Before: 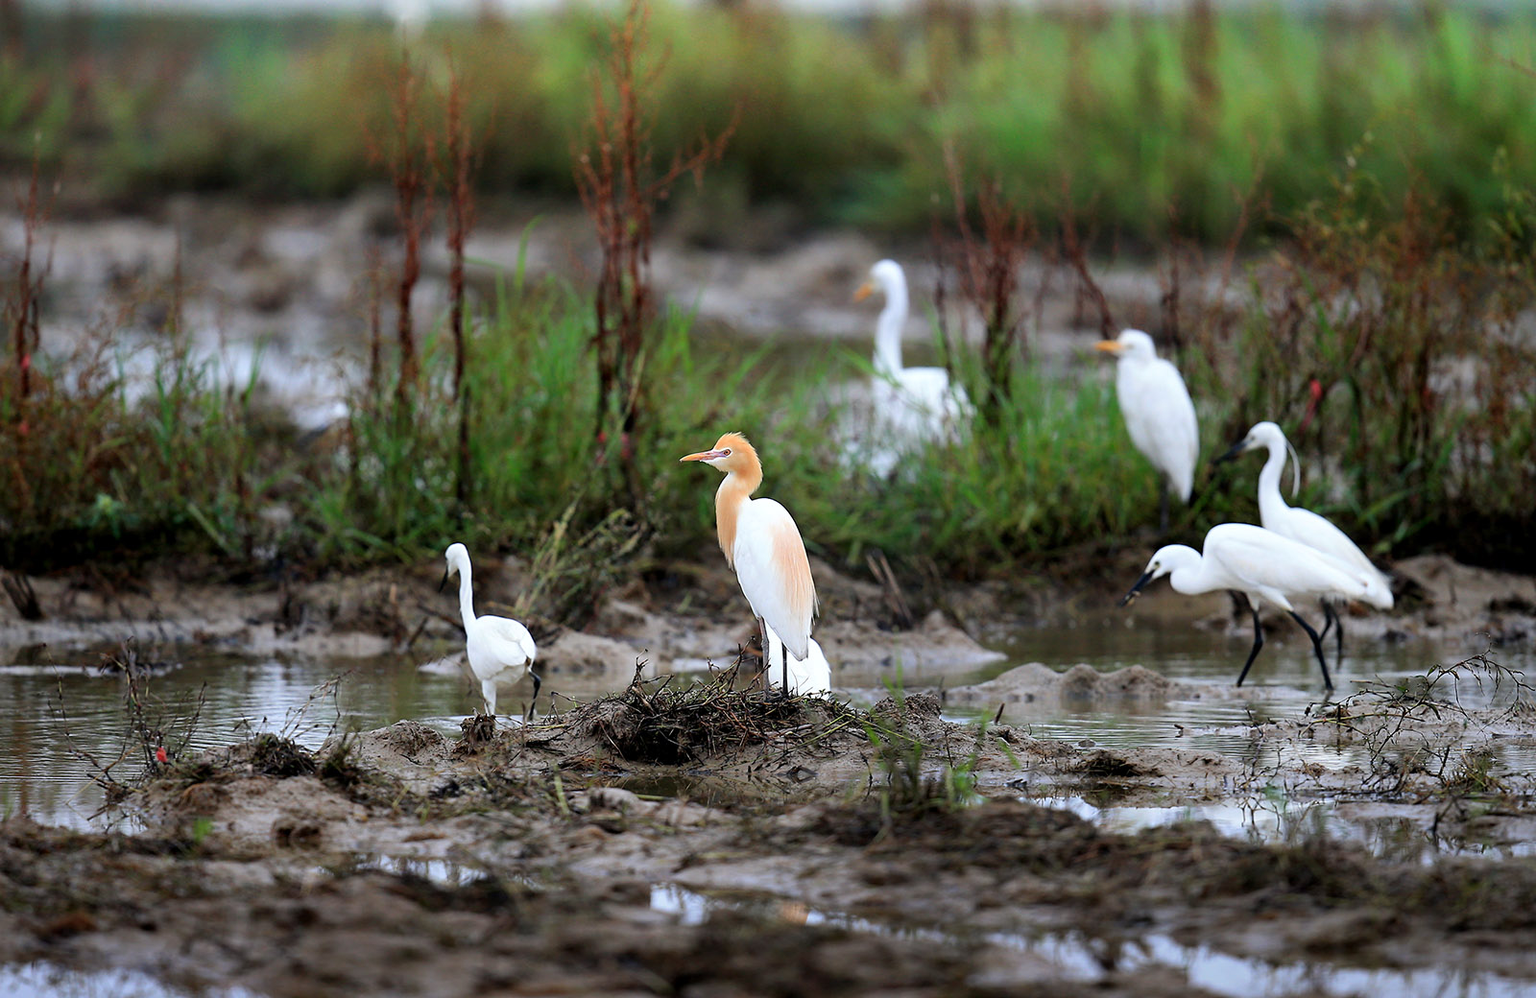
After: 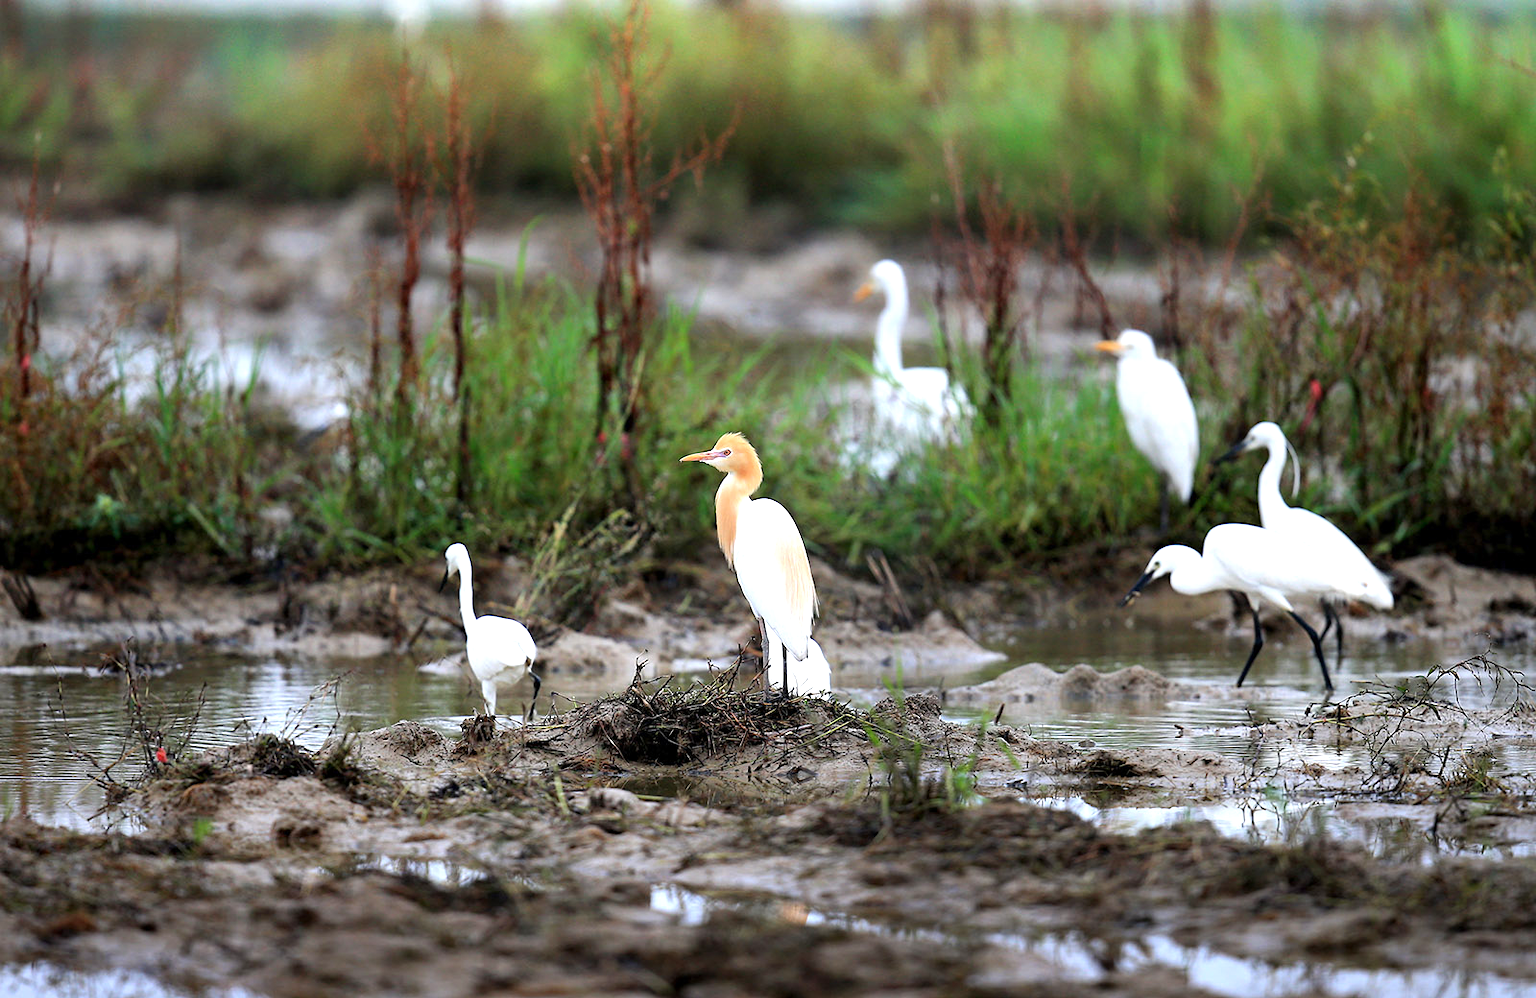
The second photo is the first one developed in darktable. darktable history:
exposure: exposure 0.609 EV, compensate highlight preservation false
